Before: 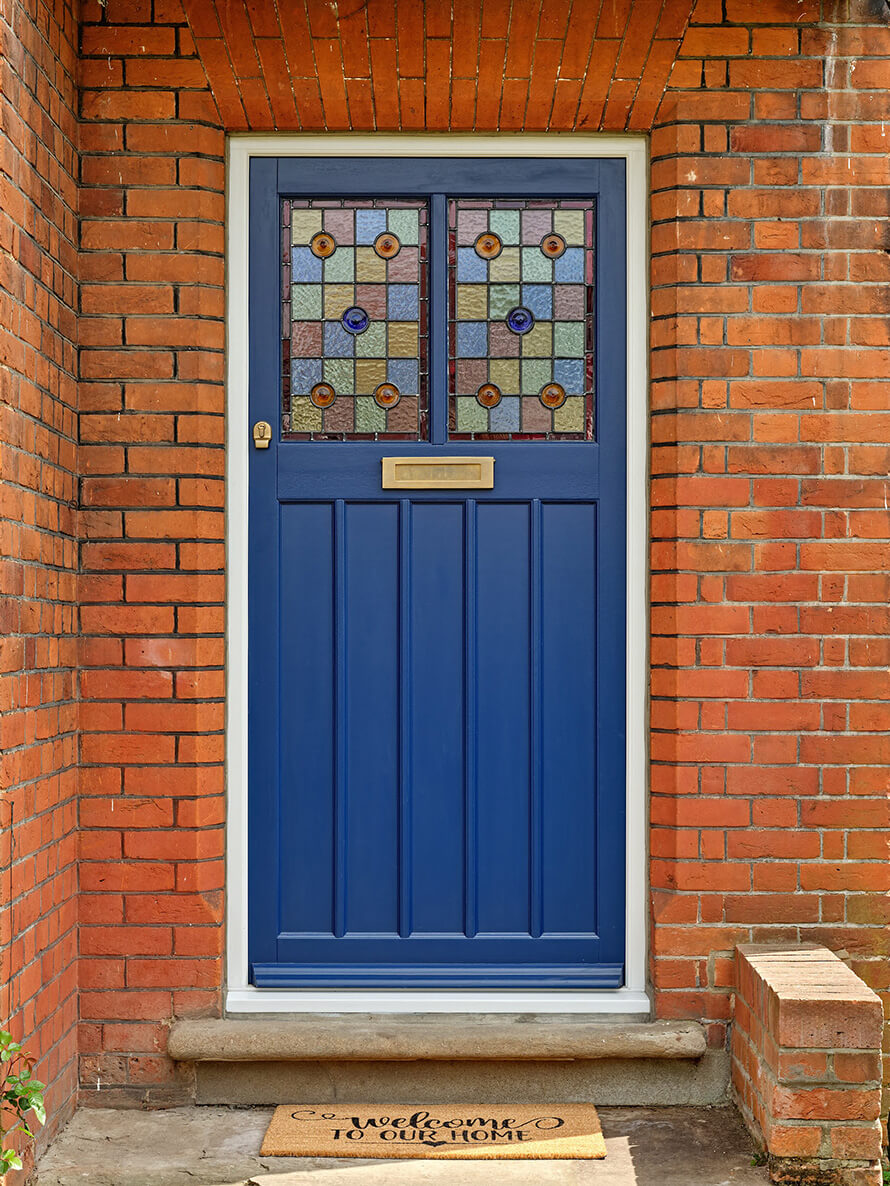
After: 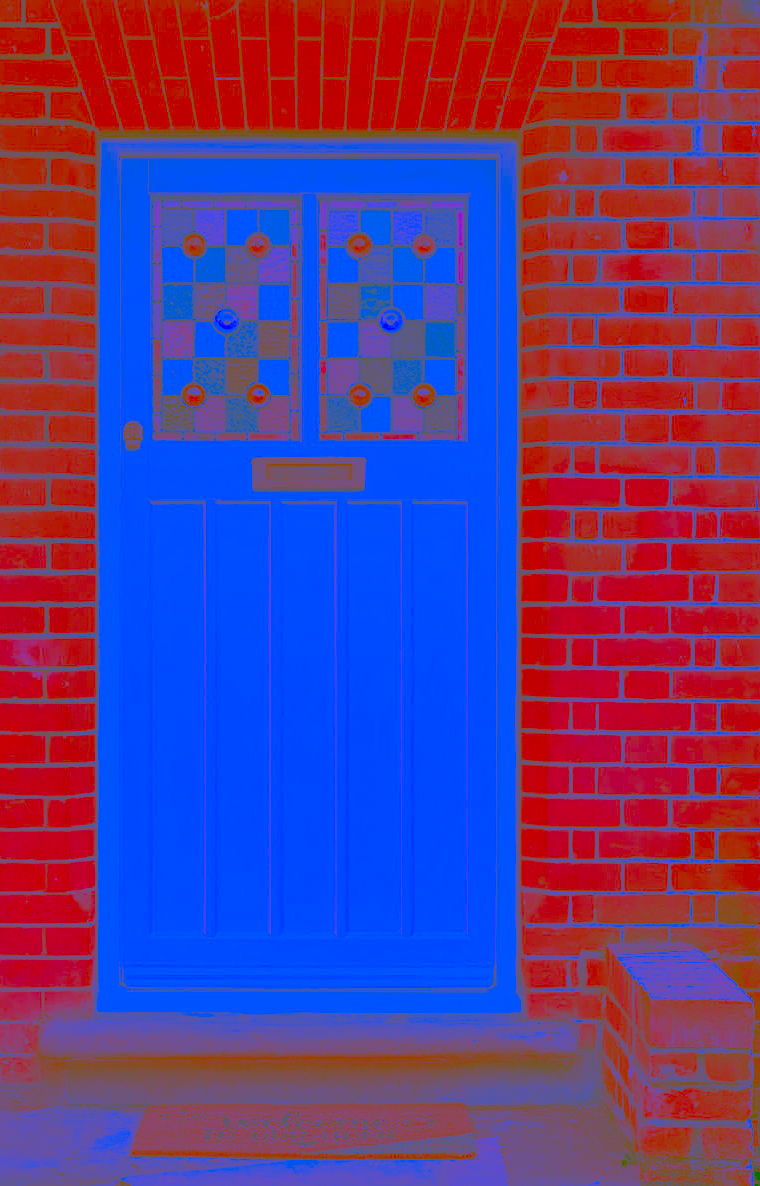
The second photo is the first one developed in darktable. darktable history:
white balance: red 0.98, blue 1.61
contrast brightness saturation: contrast -0.99, brightness -0.17, saturation 0.75
crop and rotate: left 14.584%
